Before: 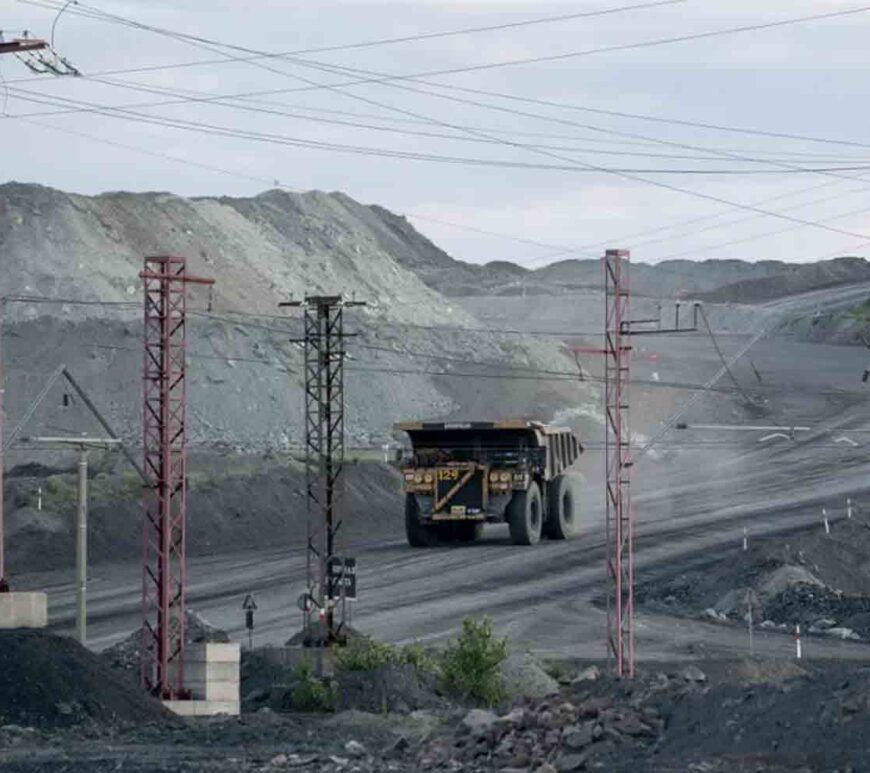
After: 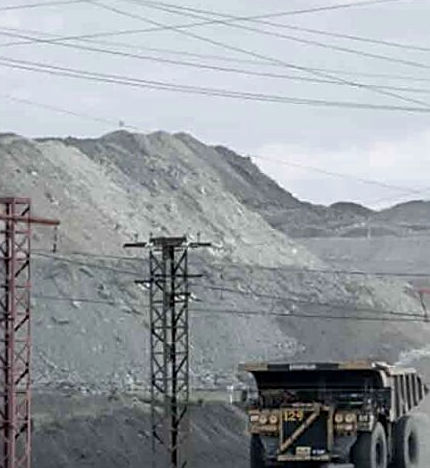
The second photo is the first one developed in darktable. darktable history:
sharpen: on, module defaults
crop: left 17.824%, top 7.712%, right 32.675%, bottom 31.72%
exposure: exposure 0.203 EV, compensate highlight preservation false
color zones: curves: ch0 [(0, 0.5) (0.125, 0.4) (0.25, 0.5) (0.375, 0.4) (0.5, 0.4) (0.625, 0.35) (0.75, 0.35) (0.875, 0.5)]; ch1 [(0, 0.35) (0.125, 0.45) (0.25, 0.35) (0.375, 0.35) (0.5, 0.35) (0.625, 0.35) (0.75, 0.45) (0.875, 0.35)]; ch2 [(0, 0.6) (0.125, 0.5) (0.25, 0.5) (0.375, 0.6) (0.5, 0.6) (0.625, 0.5) (0.75, 0.5) (0.875, 0.5)]
